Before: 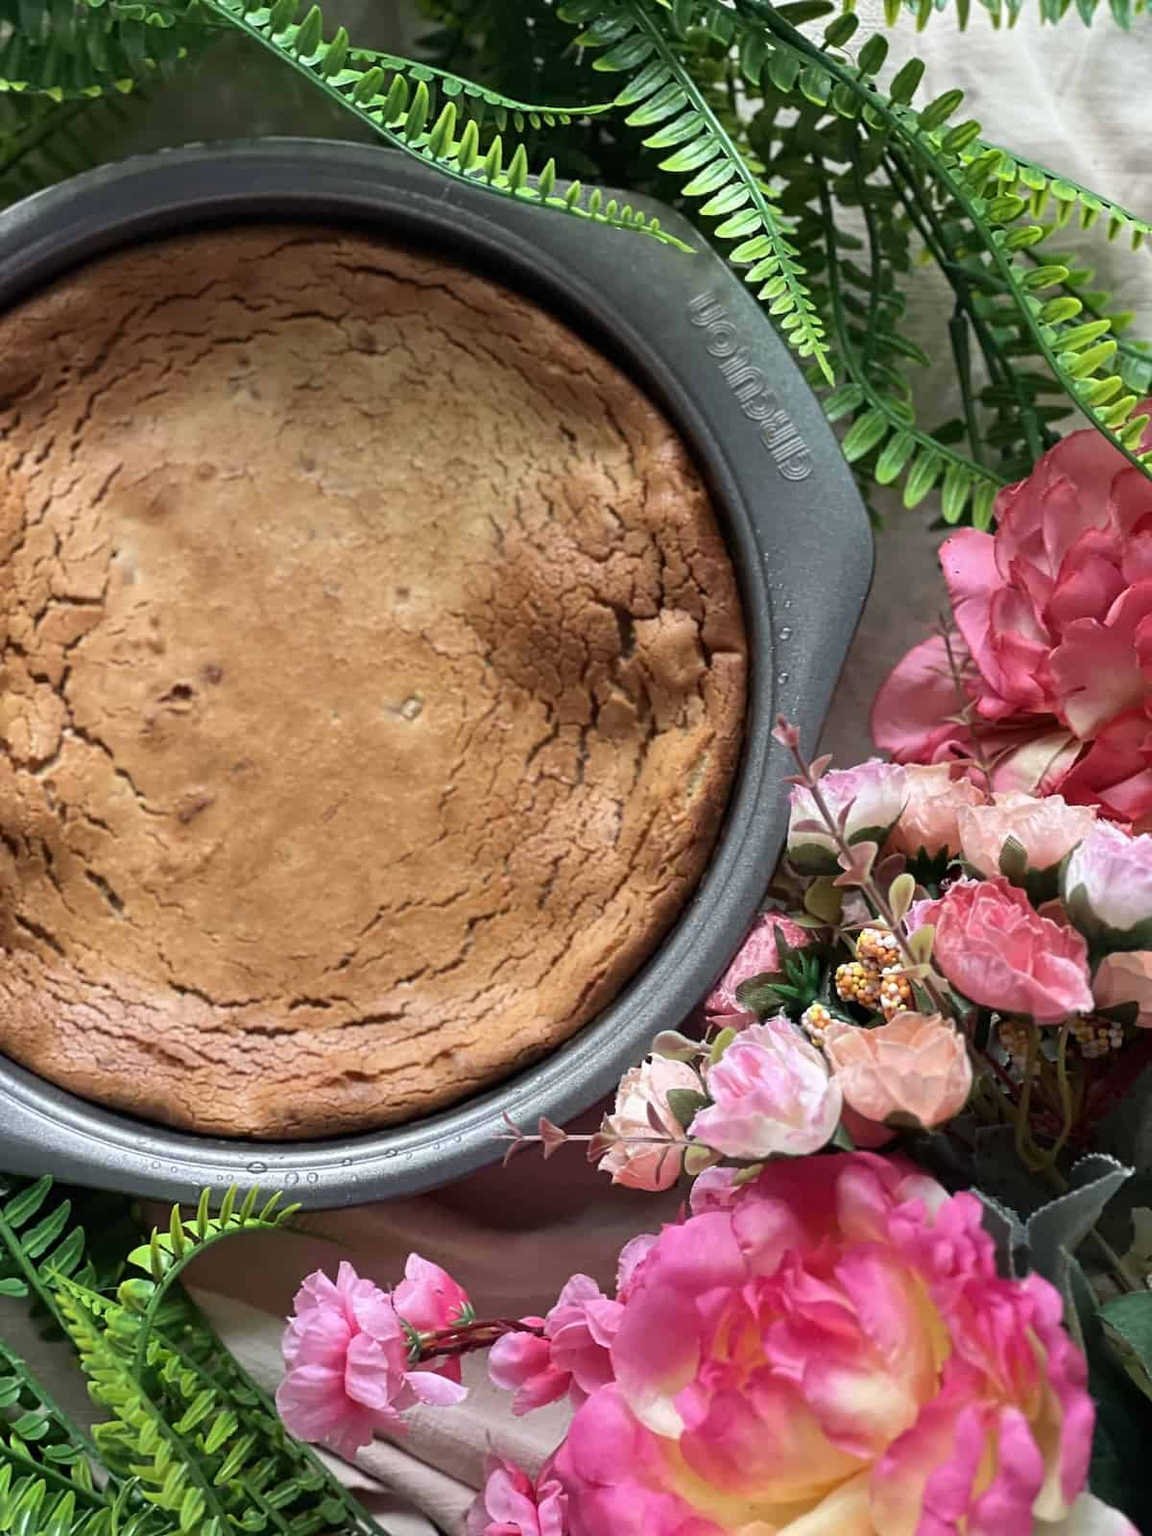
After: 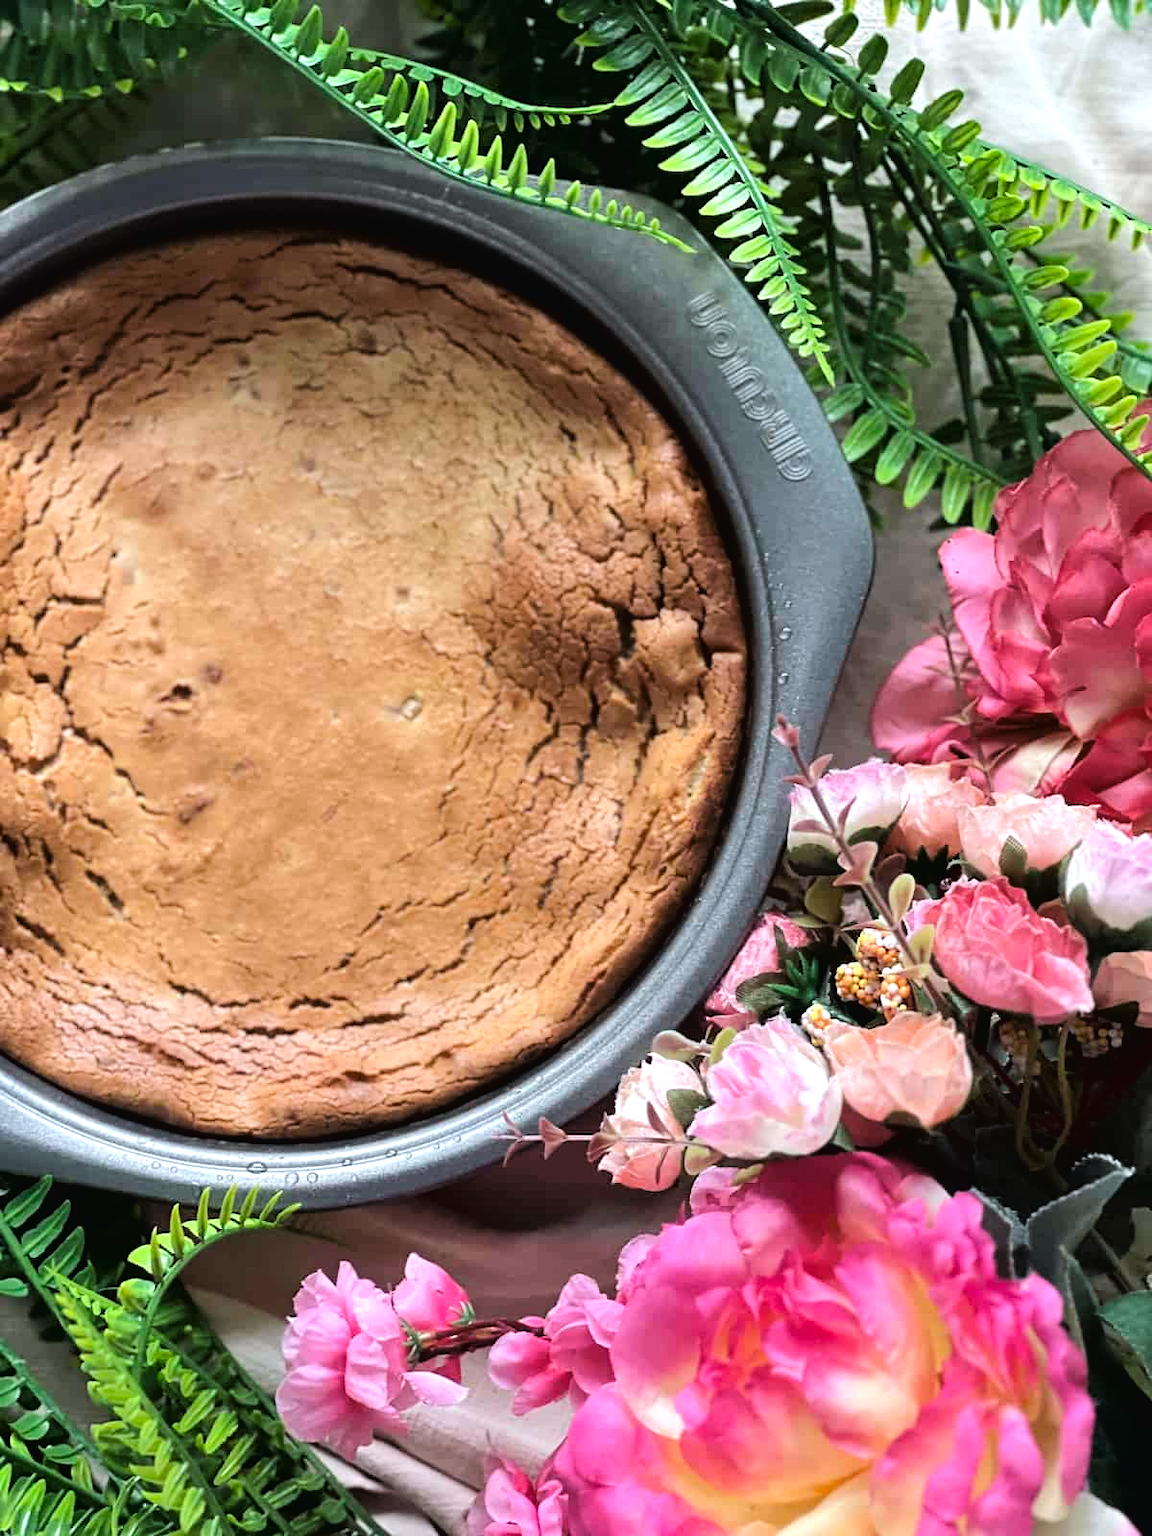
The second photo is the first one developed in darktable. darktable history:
contrast brightness saturation: contrast -0.08, brightness -0.04, saturation -0.11
exposure: black level correction 0.001, exposure 0.5 EV, compensate exposure bias true, compensate highlight preservation false
tone curve: curves: ch0 [(0, 0.019) (0.11, 0.036) (0.259, 0.214) (0.378, 0.365) (0.499, 0.529) (1, 1)], color space Lab, linked channels, preserve colors none
white balance: red 0.98, blue 1.034
